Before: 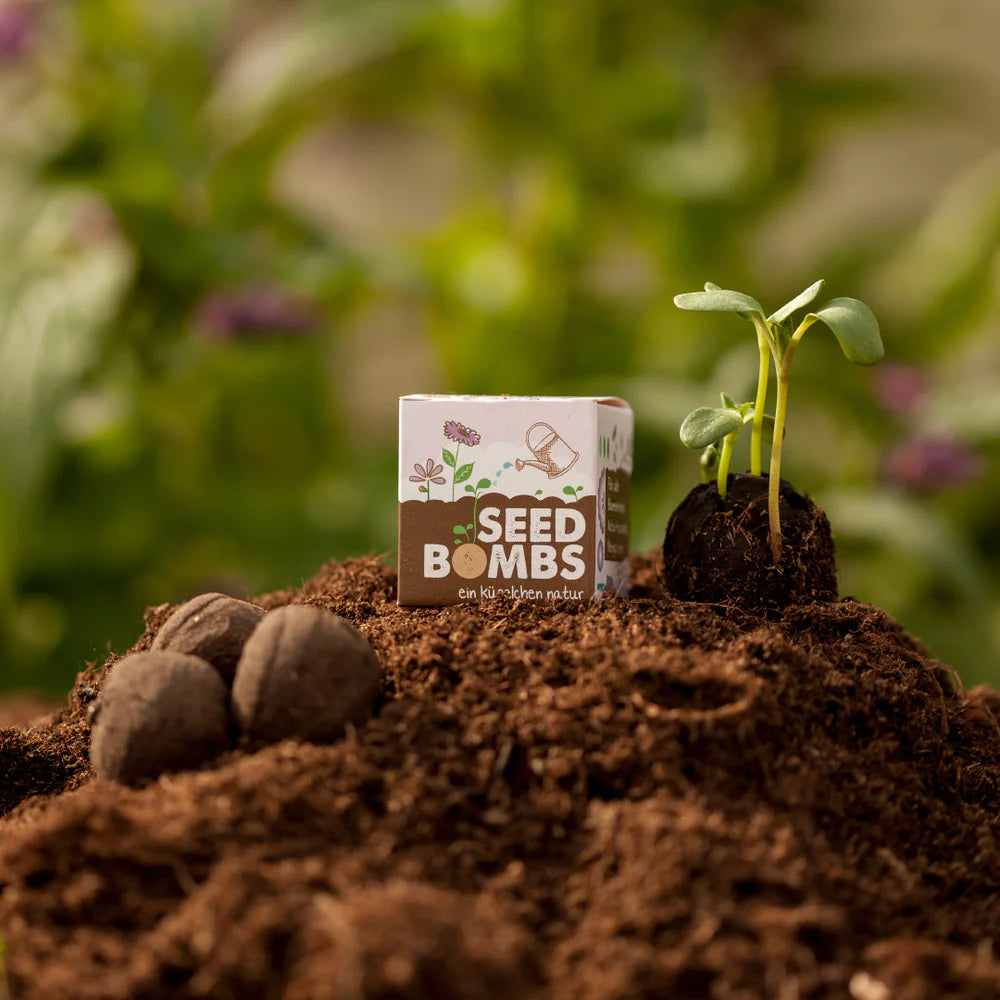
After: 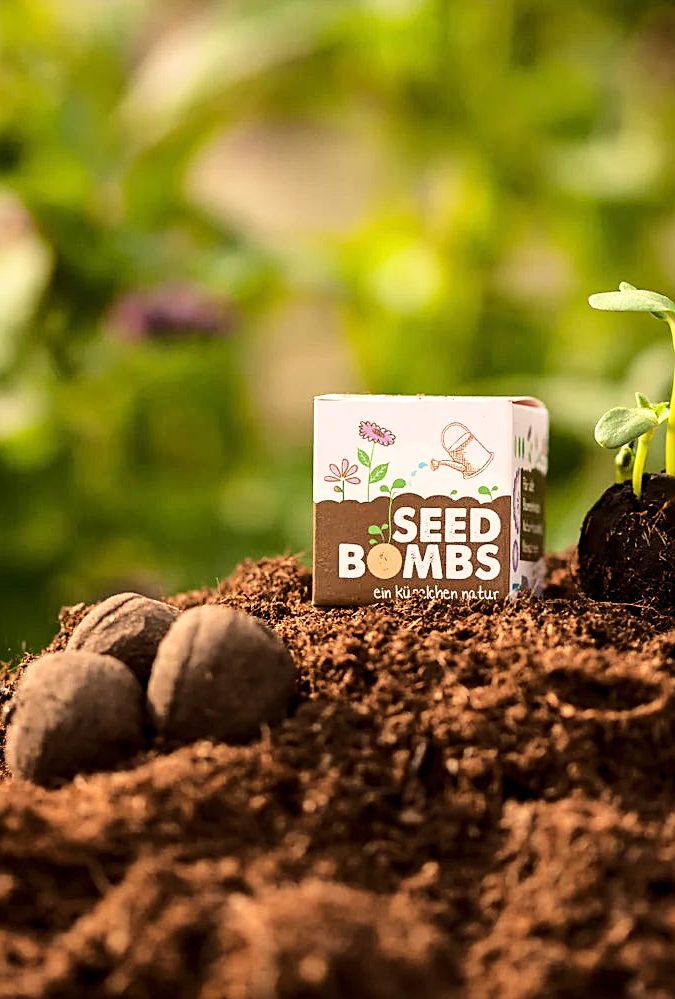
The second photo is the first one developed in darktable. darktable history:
exposure: exposure 0.203 EV, compensate exposure bias true, compensate highlight preservation false
crop and rotate: left 8.573%, right 23.833%
base curve: curves: ch0 [(0, 0) (0.036, 0.037) (0.121, 0.228) (0.46, 0.76) (0.859, 0.983) (1, 1)]
sharpen: on, module defaults
